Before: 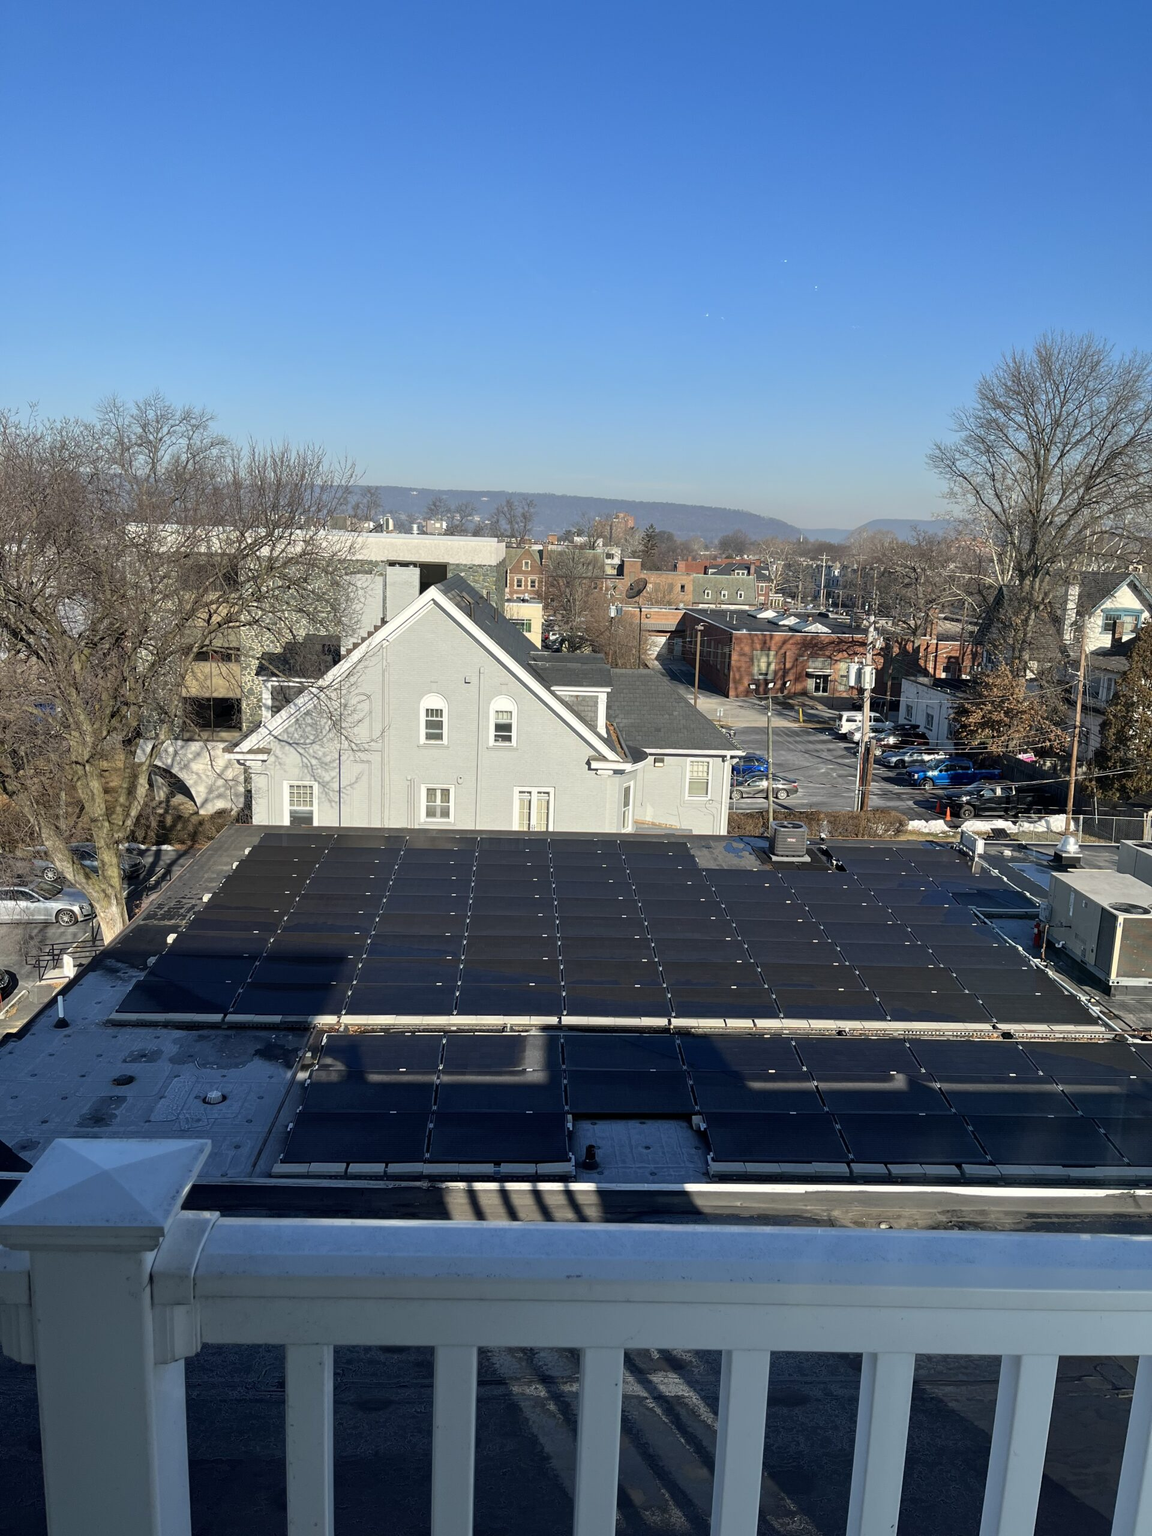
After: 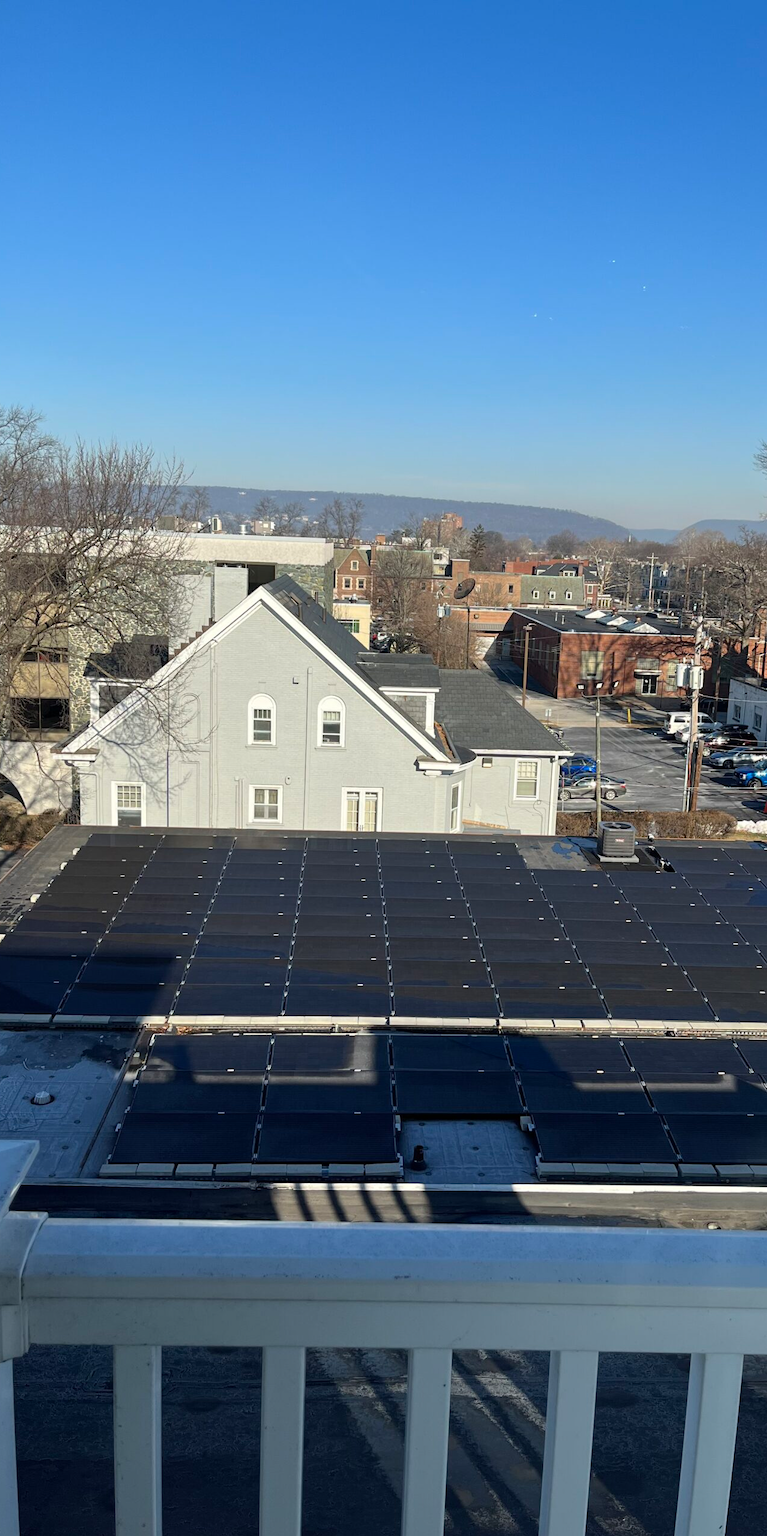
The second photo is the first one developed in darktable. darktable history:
crop and rotate: left 14.964%, right 18.448%
